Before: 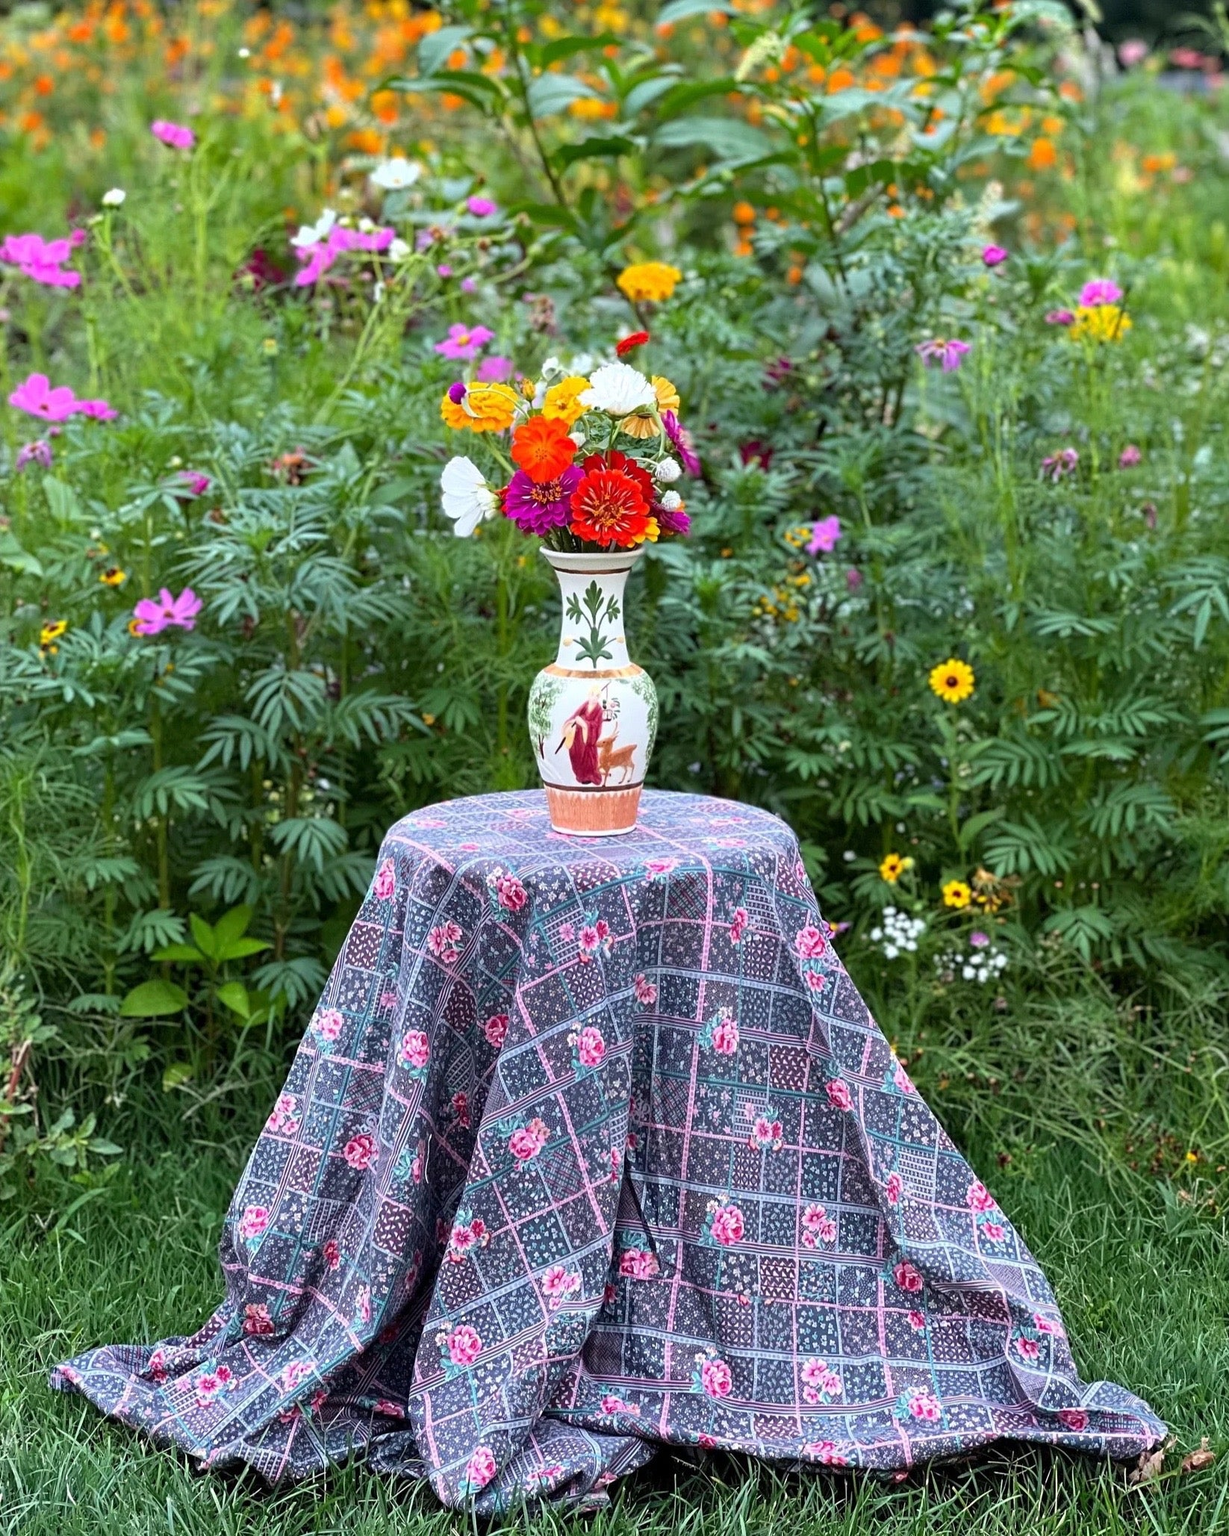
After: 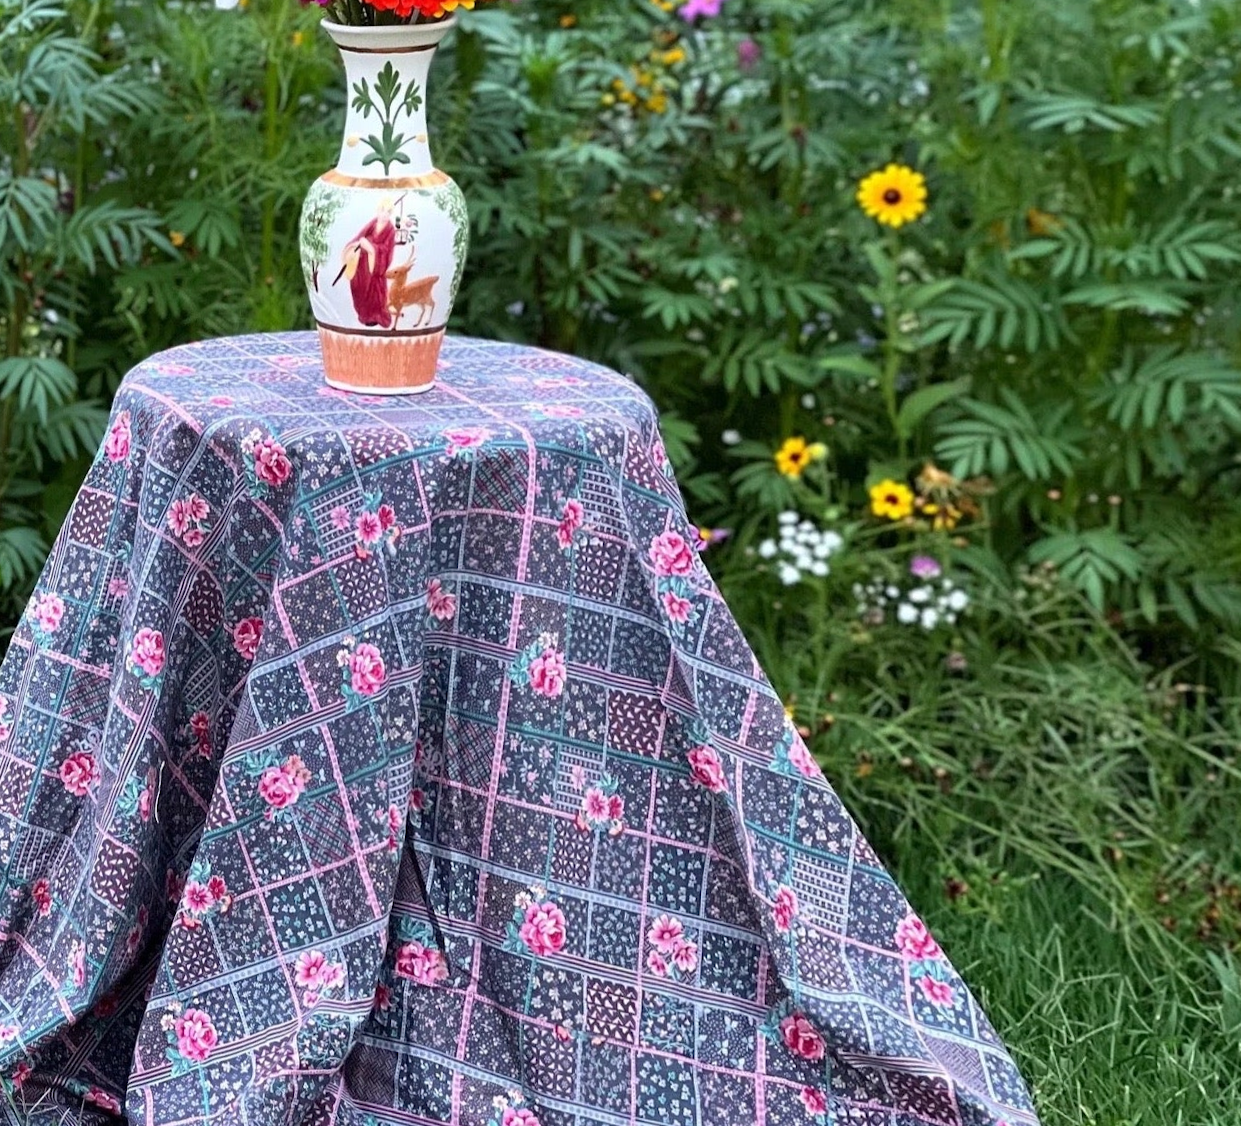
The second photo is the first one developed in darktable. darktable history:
crop and rotate: left 17.299%, top 35.115%, right 7.015%, bottom 1.024%
rotate and perspective: rotation 1.69°, lens shift (vertical) -0.023, lens shift (horizontal) -0.291, crop left 0.025, crop right 0.988, crop top 0.092, crop bottom 0.842
